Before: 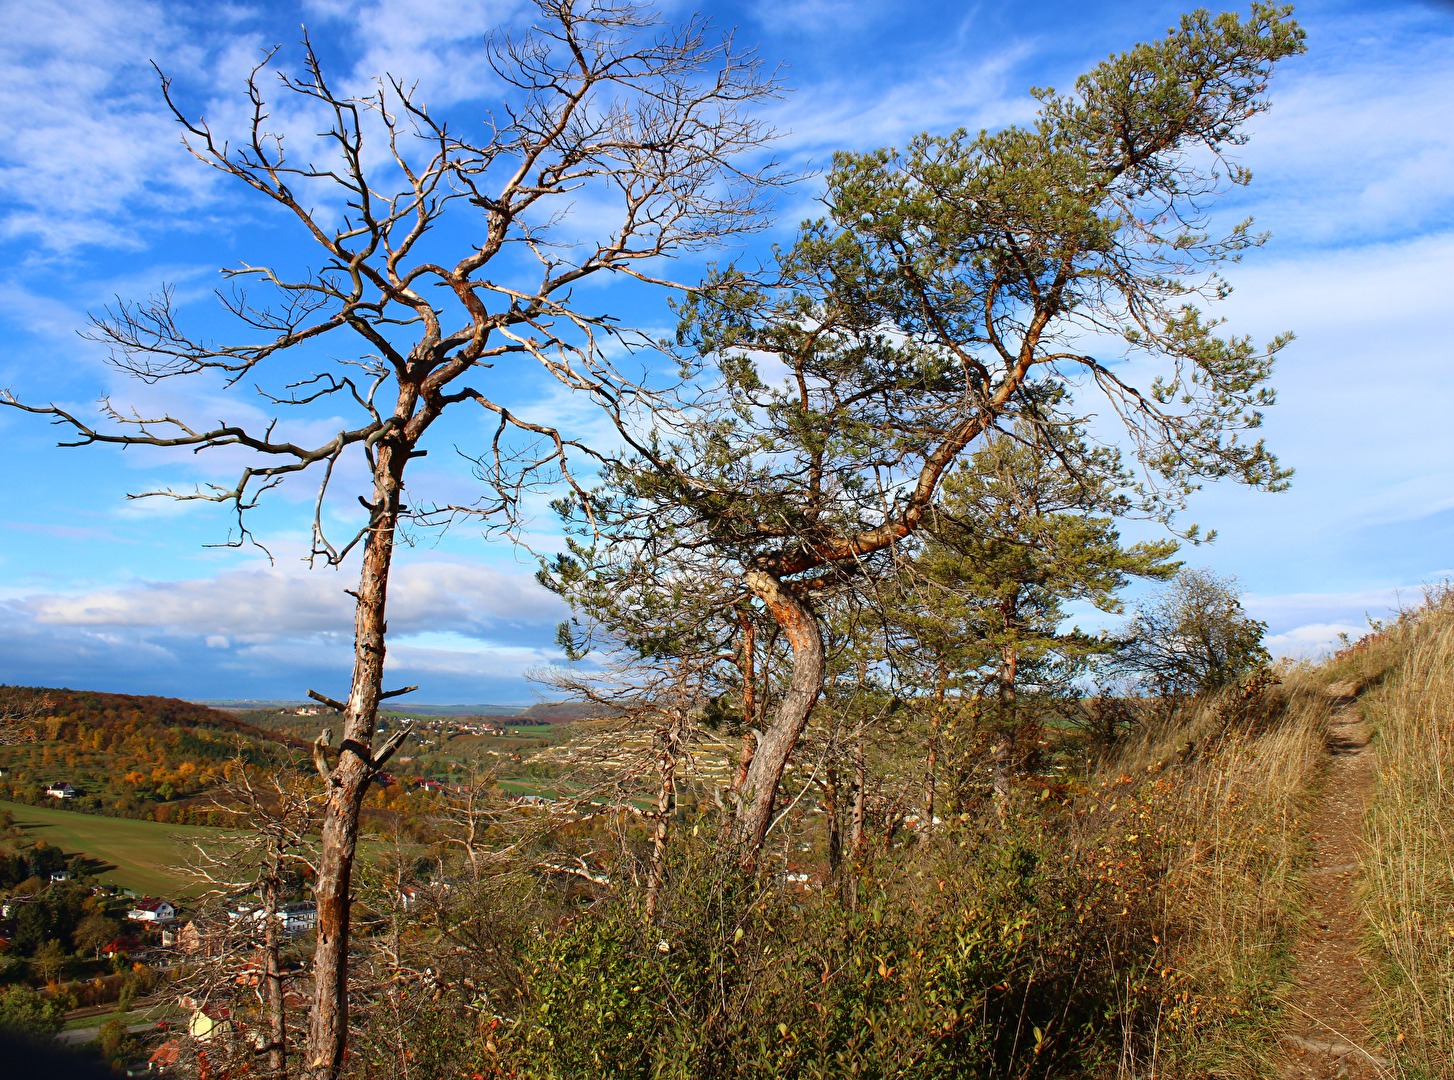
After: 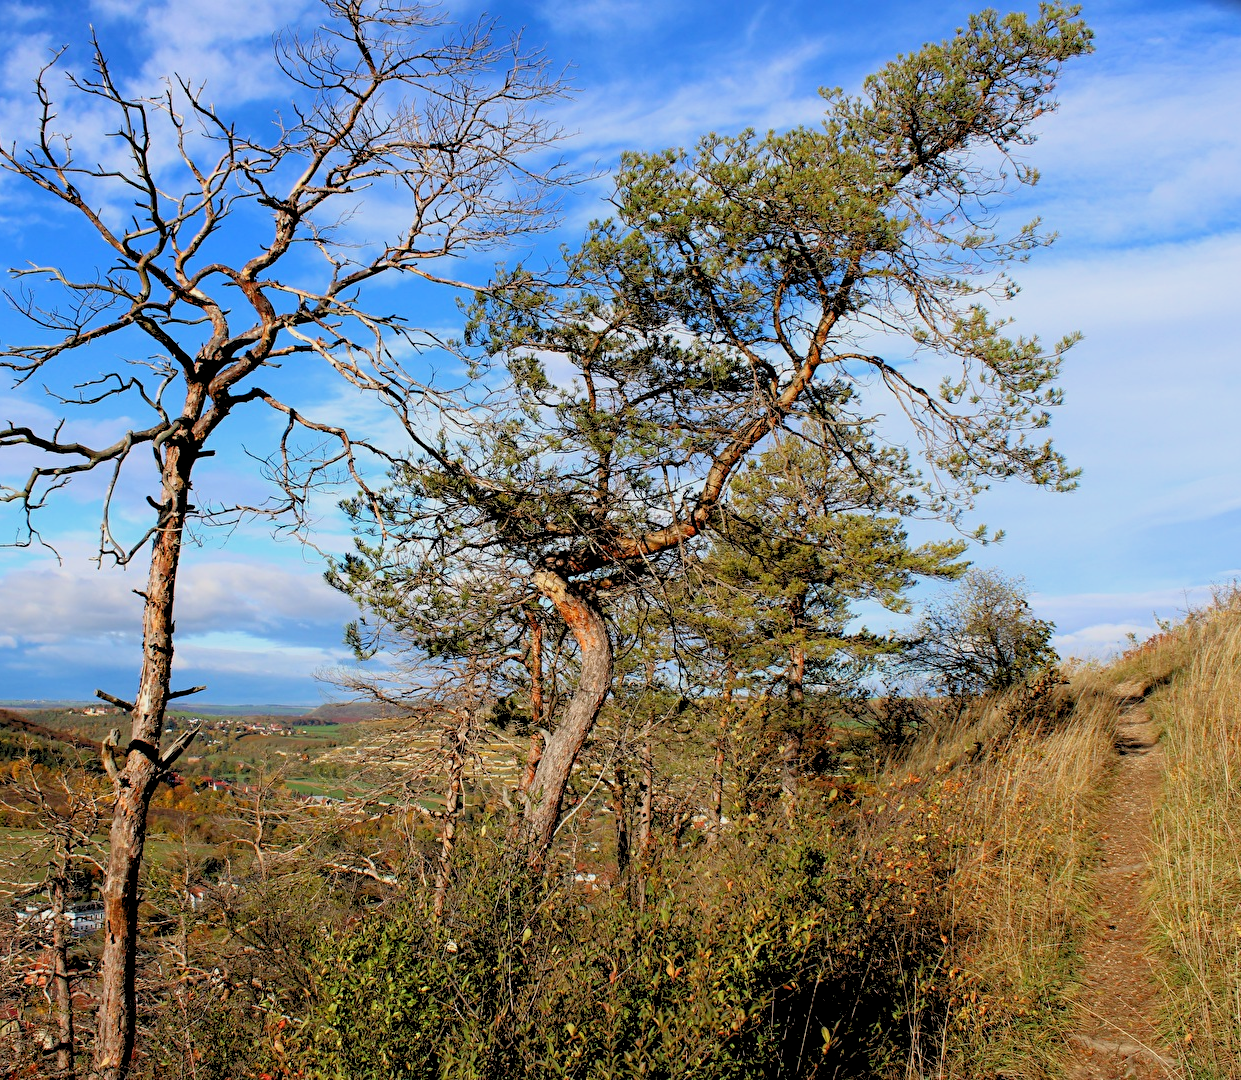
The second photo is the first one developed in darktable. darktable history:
crop and rotate: left 14.584%
exposure: black level correction 0.001, compensate highlight preservation false
rgb levels: preserve colors sum RGB, levels [[0.038, 0.433, 0.934], [0, 0.5, 1], [0, 0.5, 1]]
